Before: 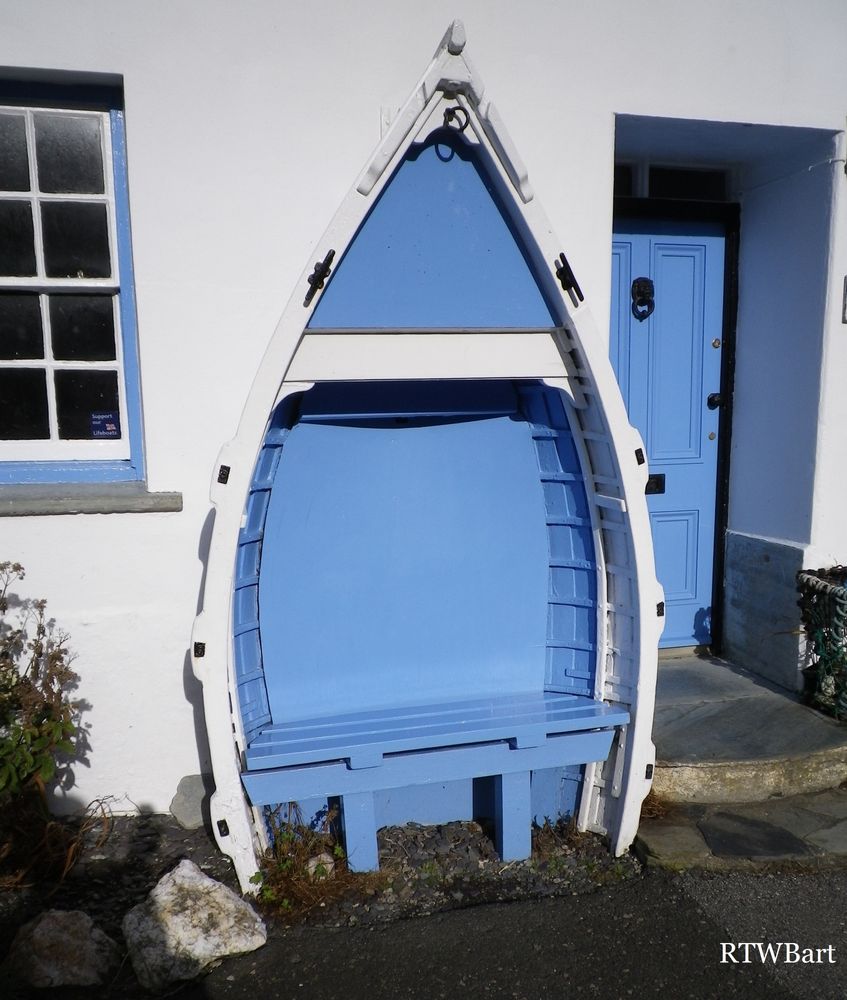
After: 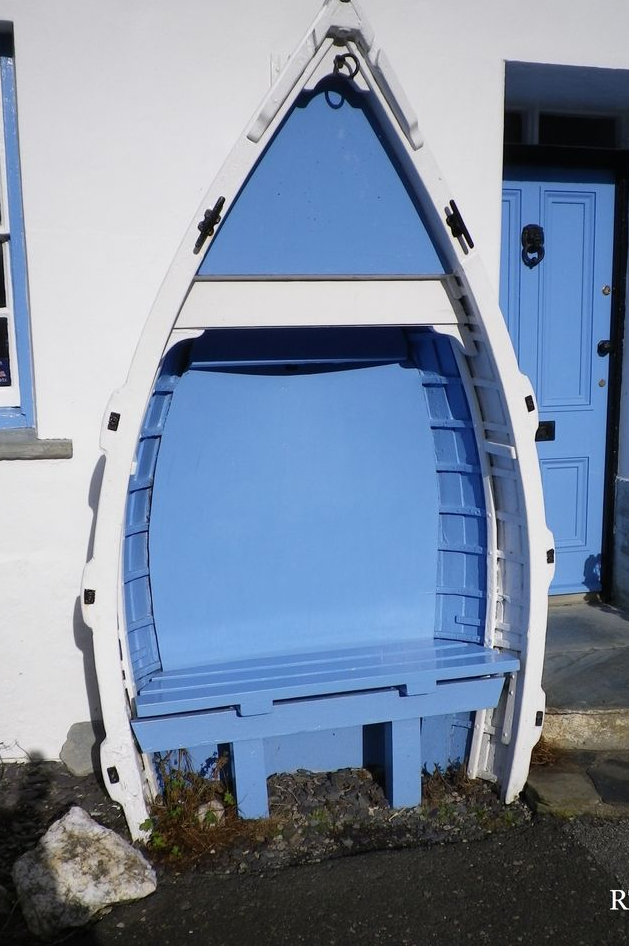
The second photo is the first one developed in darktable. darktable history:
crop and rotate: left 13.042%, top 5.384%, right 12.591%
